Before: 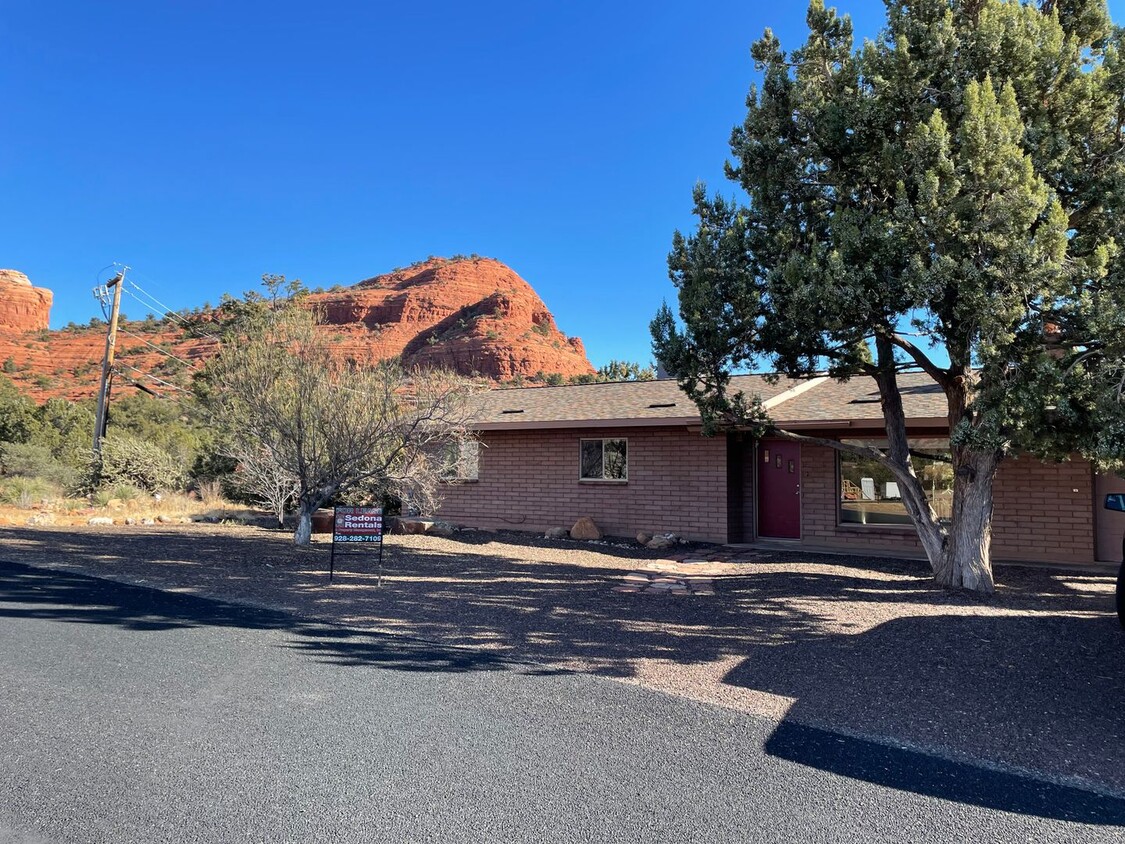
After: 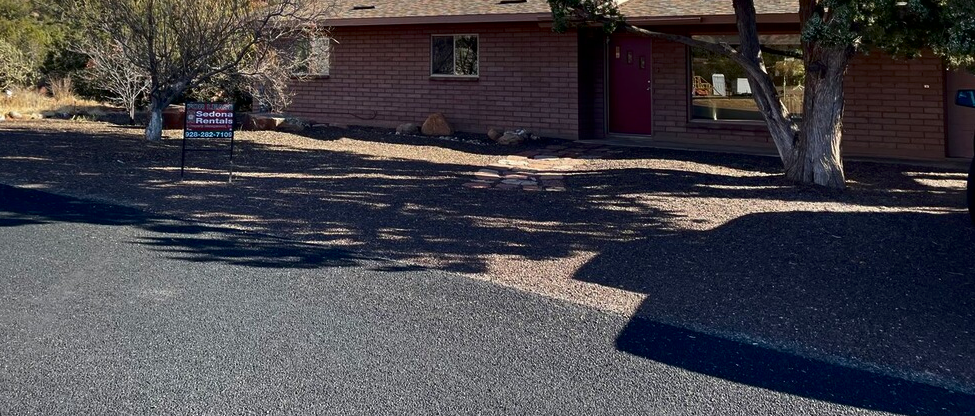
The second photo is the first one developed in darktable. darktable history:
contrast brightness saturation: brightness -0.218, saturation 0.078
crop and rotate: left 13.314%, top 47.87%, bottom 2.759%
